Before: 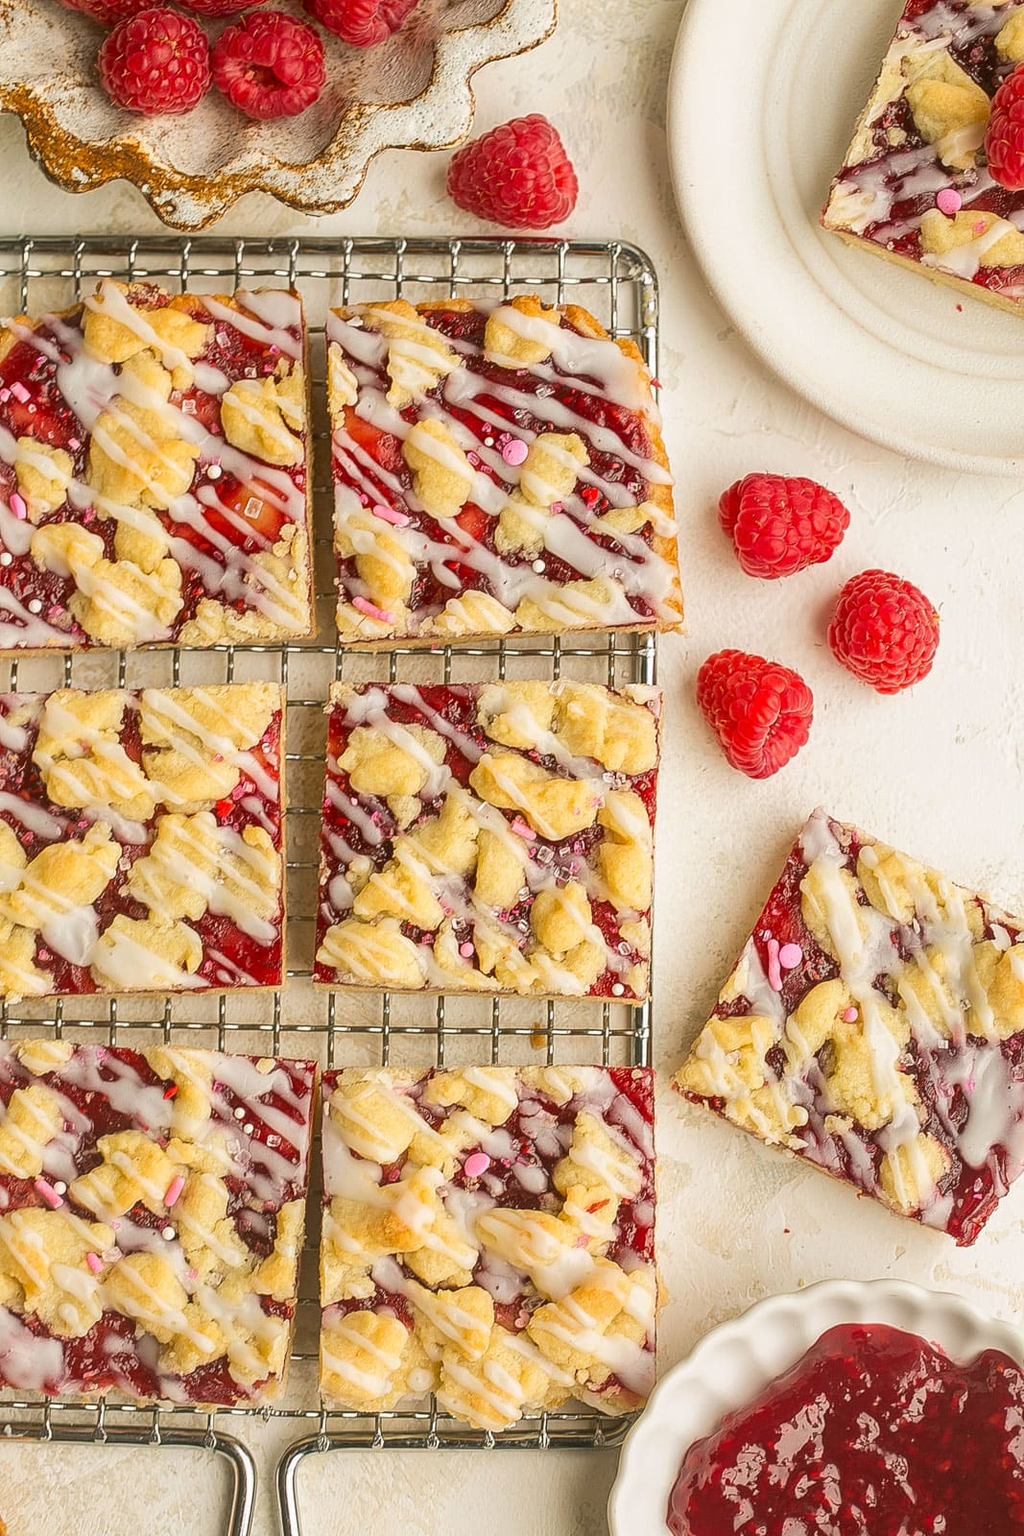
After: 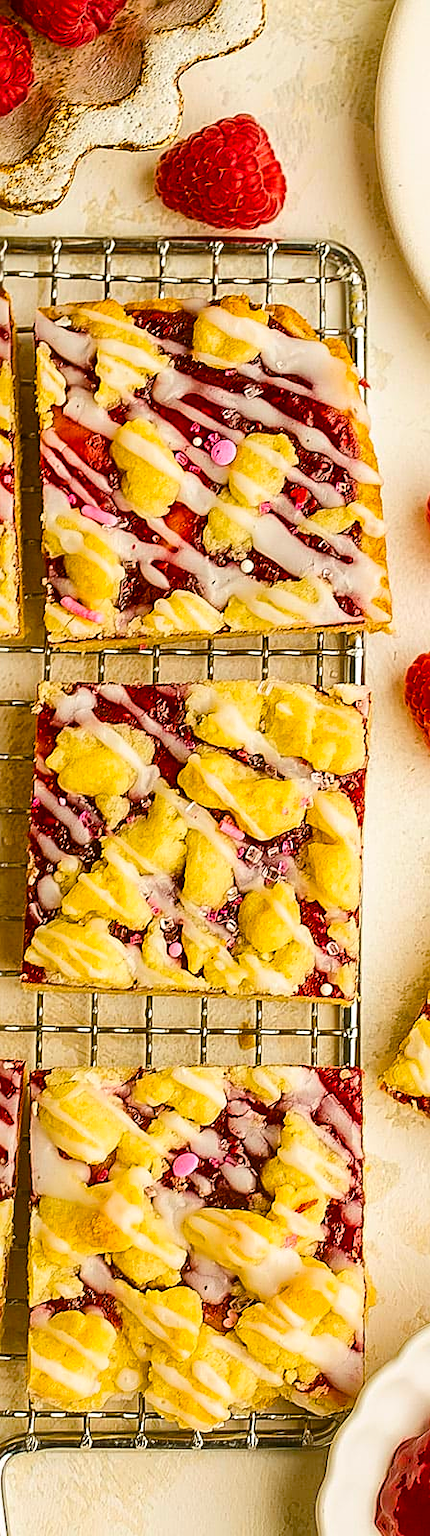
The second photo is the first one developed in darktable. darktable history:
crop: left 28.523%, right 29.482%
contrast brightness saturation: contrast 0.139
color balance rgb: power › chroma 0.688%, power › hue 60°, perceptual saturation grading › global saturation 36.842%, perceptual saturation grading › shadows 35.018%, global vibrance 20%
sharpen: on, module defaults
